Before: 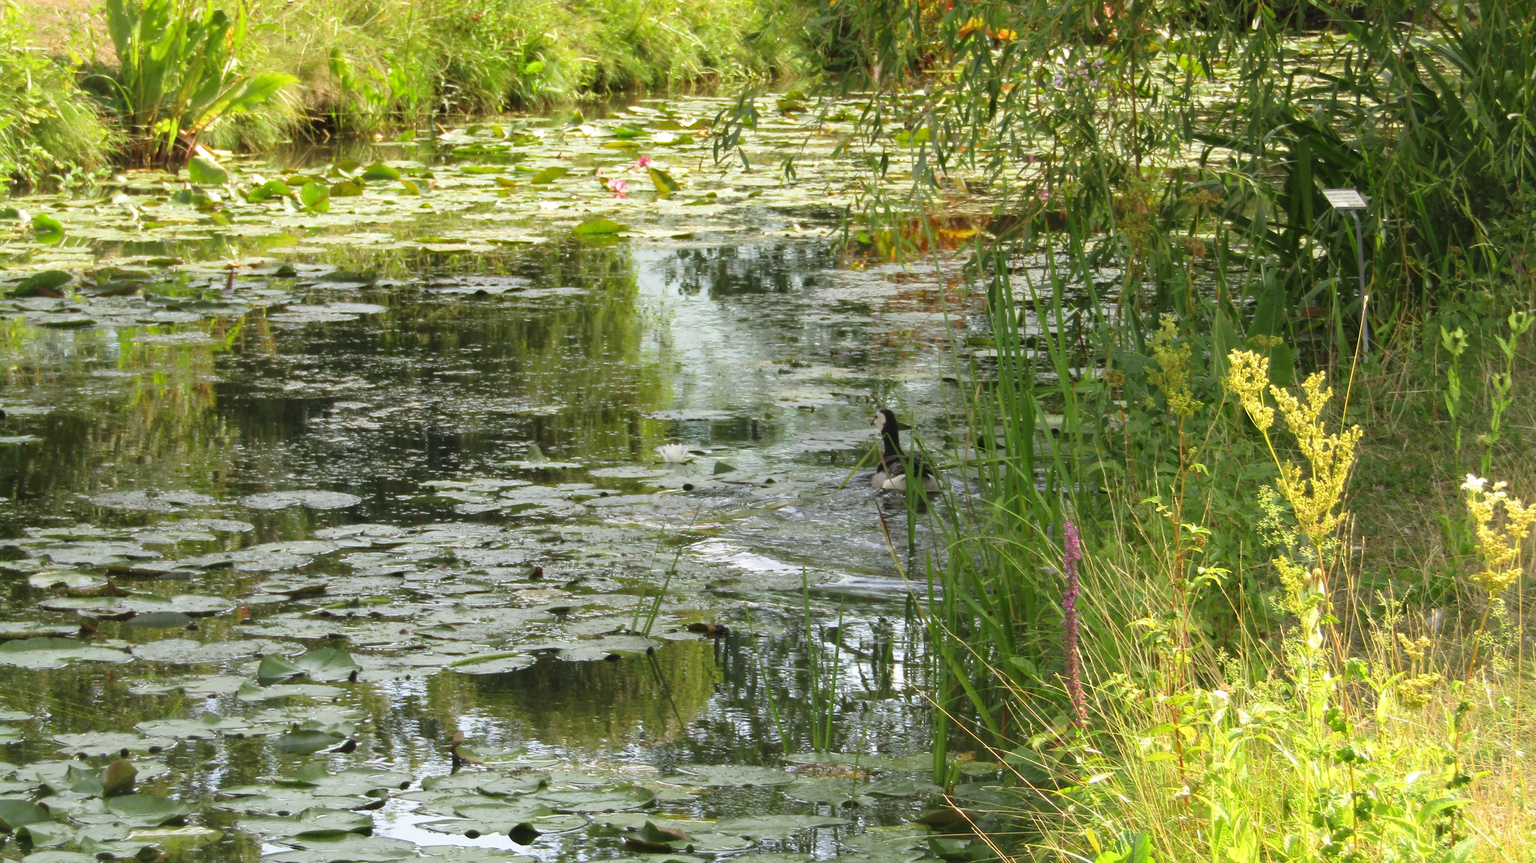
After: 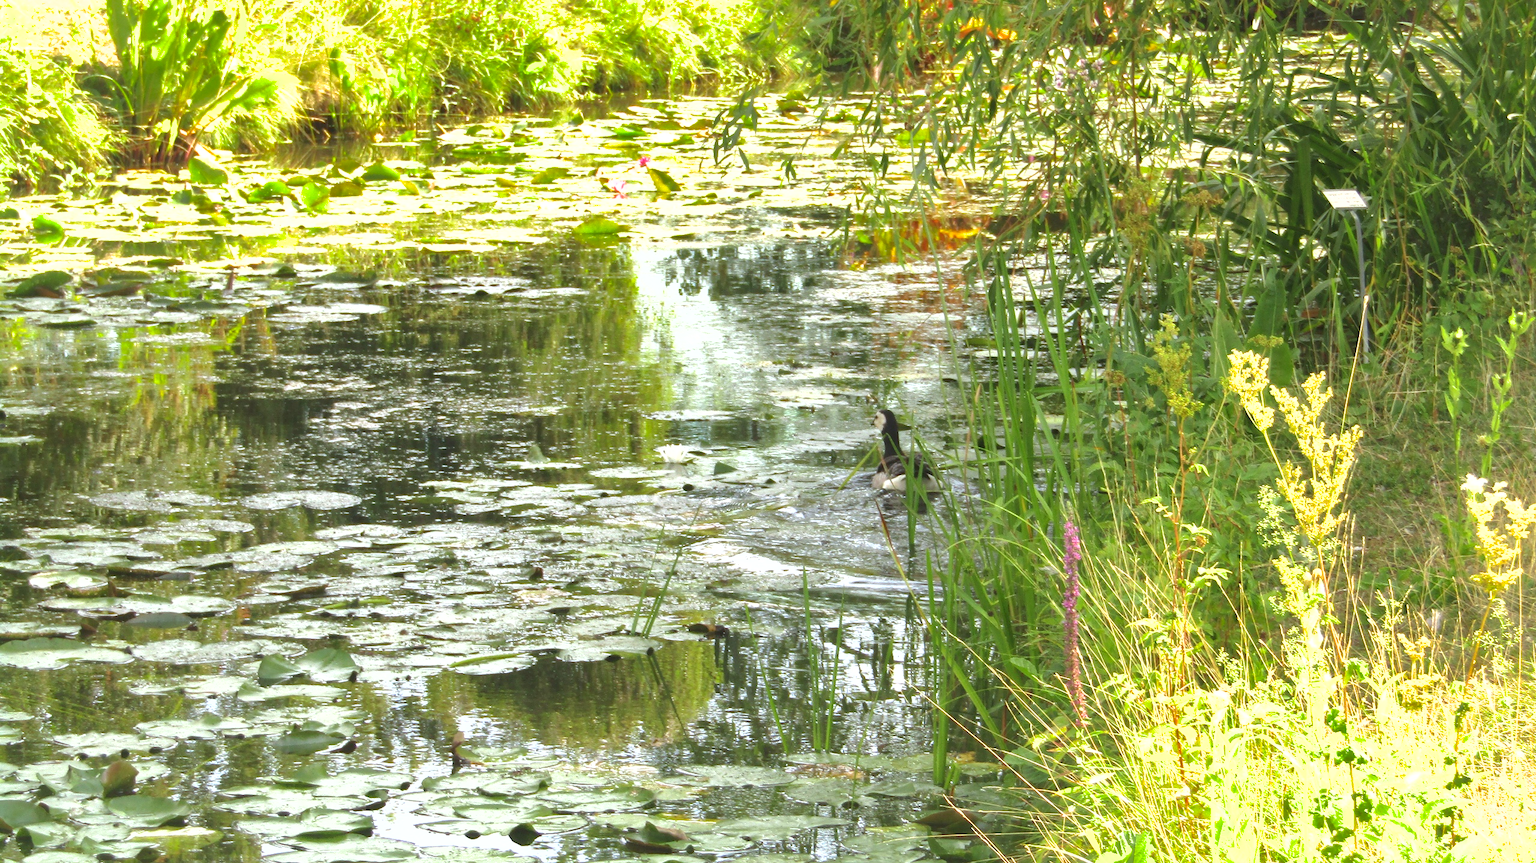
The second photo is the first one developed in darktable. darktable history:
shadows and highlights: on, module defaults
exposure: exposure 0.95 EV, compensate highlight preservation false
